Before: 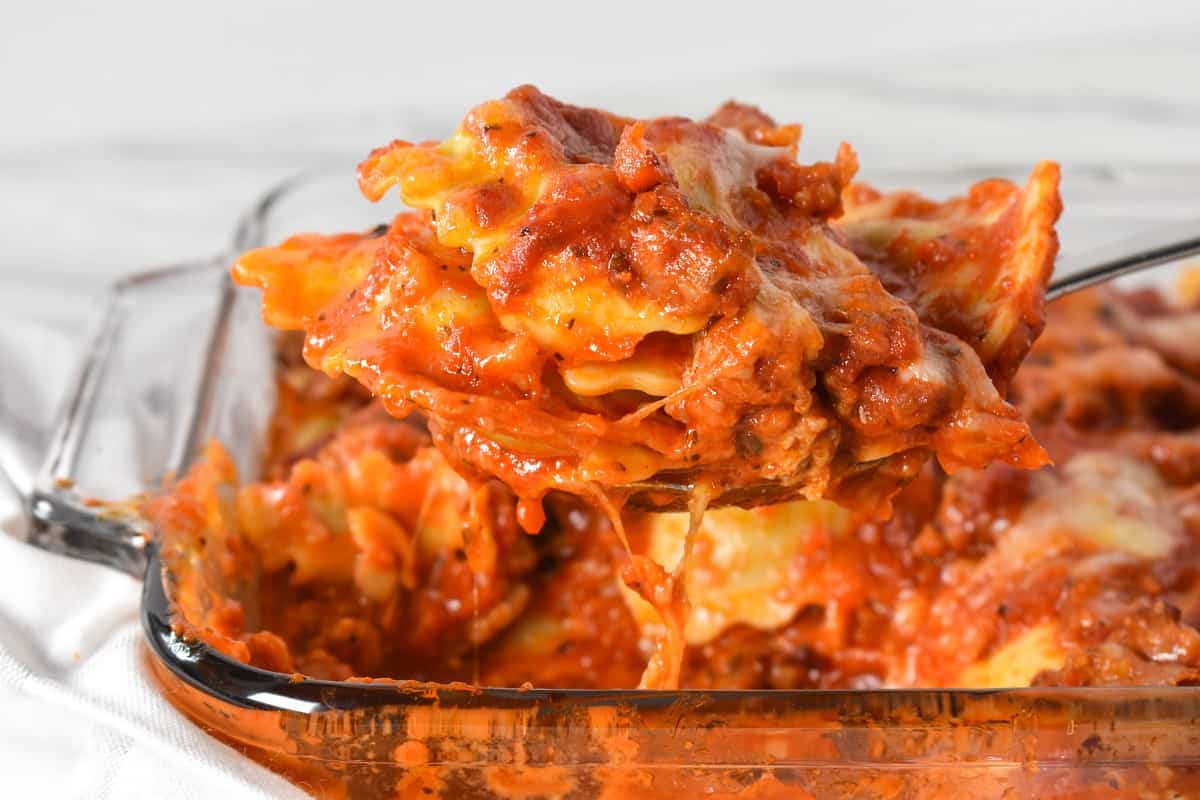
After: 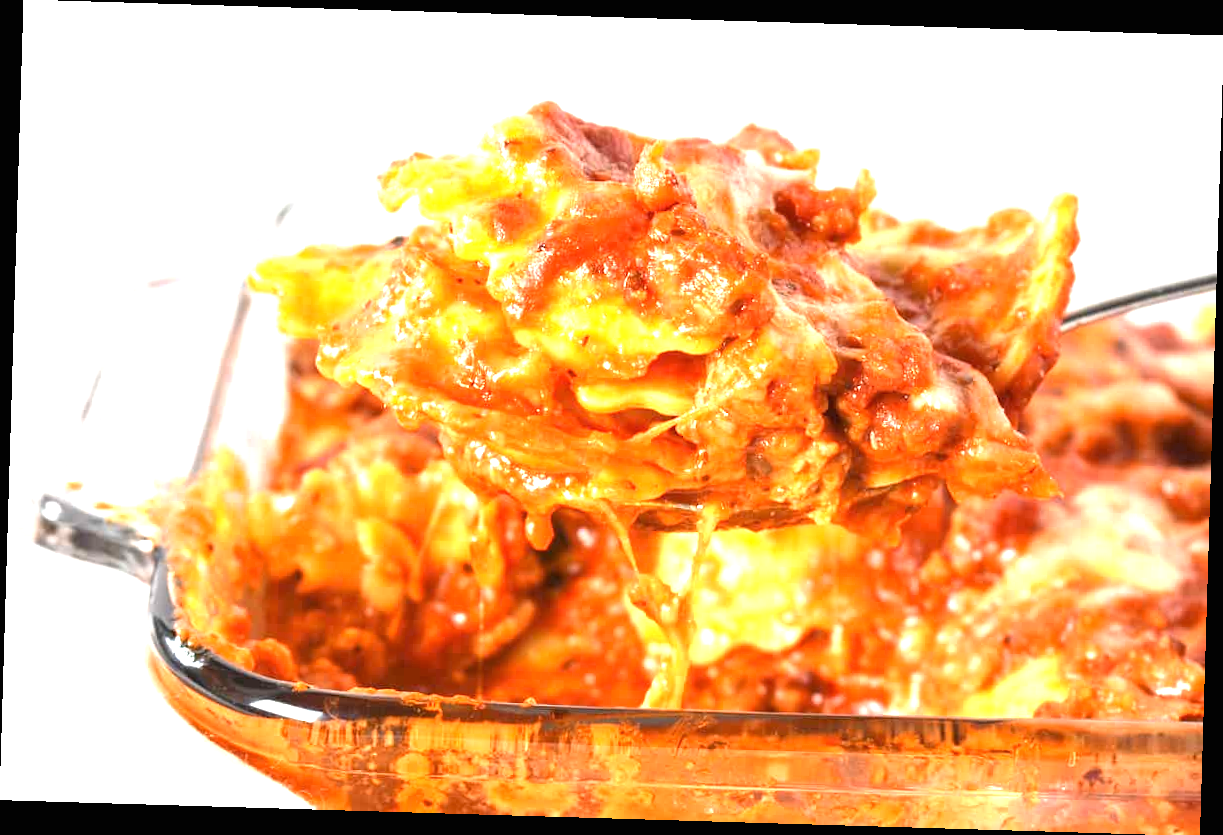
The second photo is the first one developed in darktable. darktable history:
exposure: black level correction 0, exposure 1.6 EV, compensate exposure bias true, compensate highlight preservation false
rotate and perspective: rotation 1.72°, automatic cropping off
